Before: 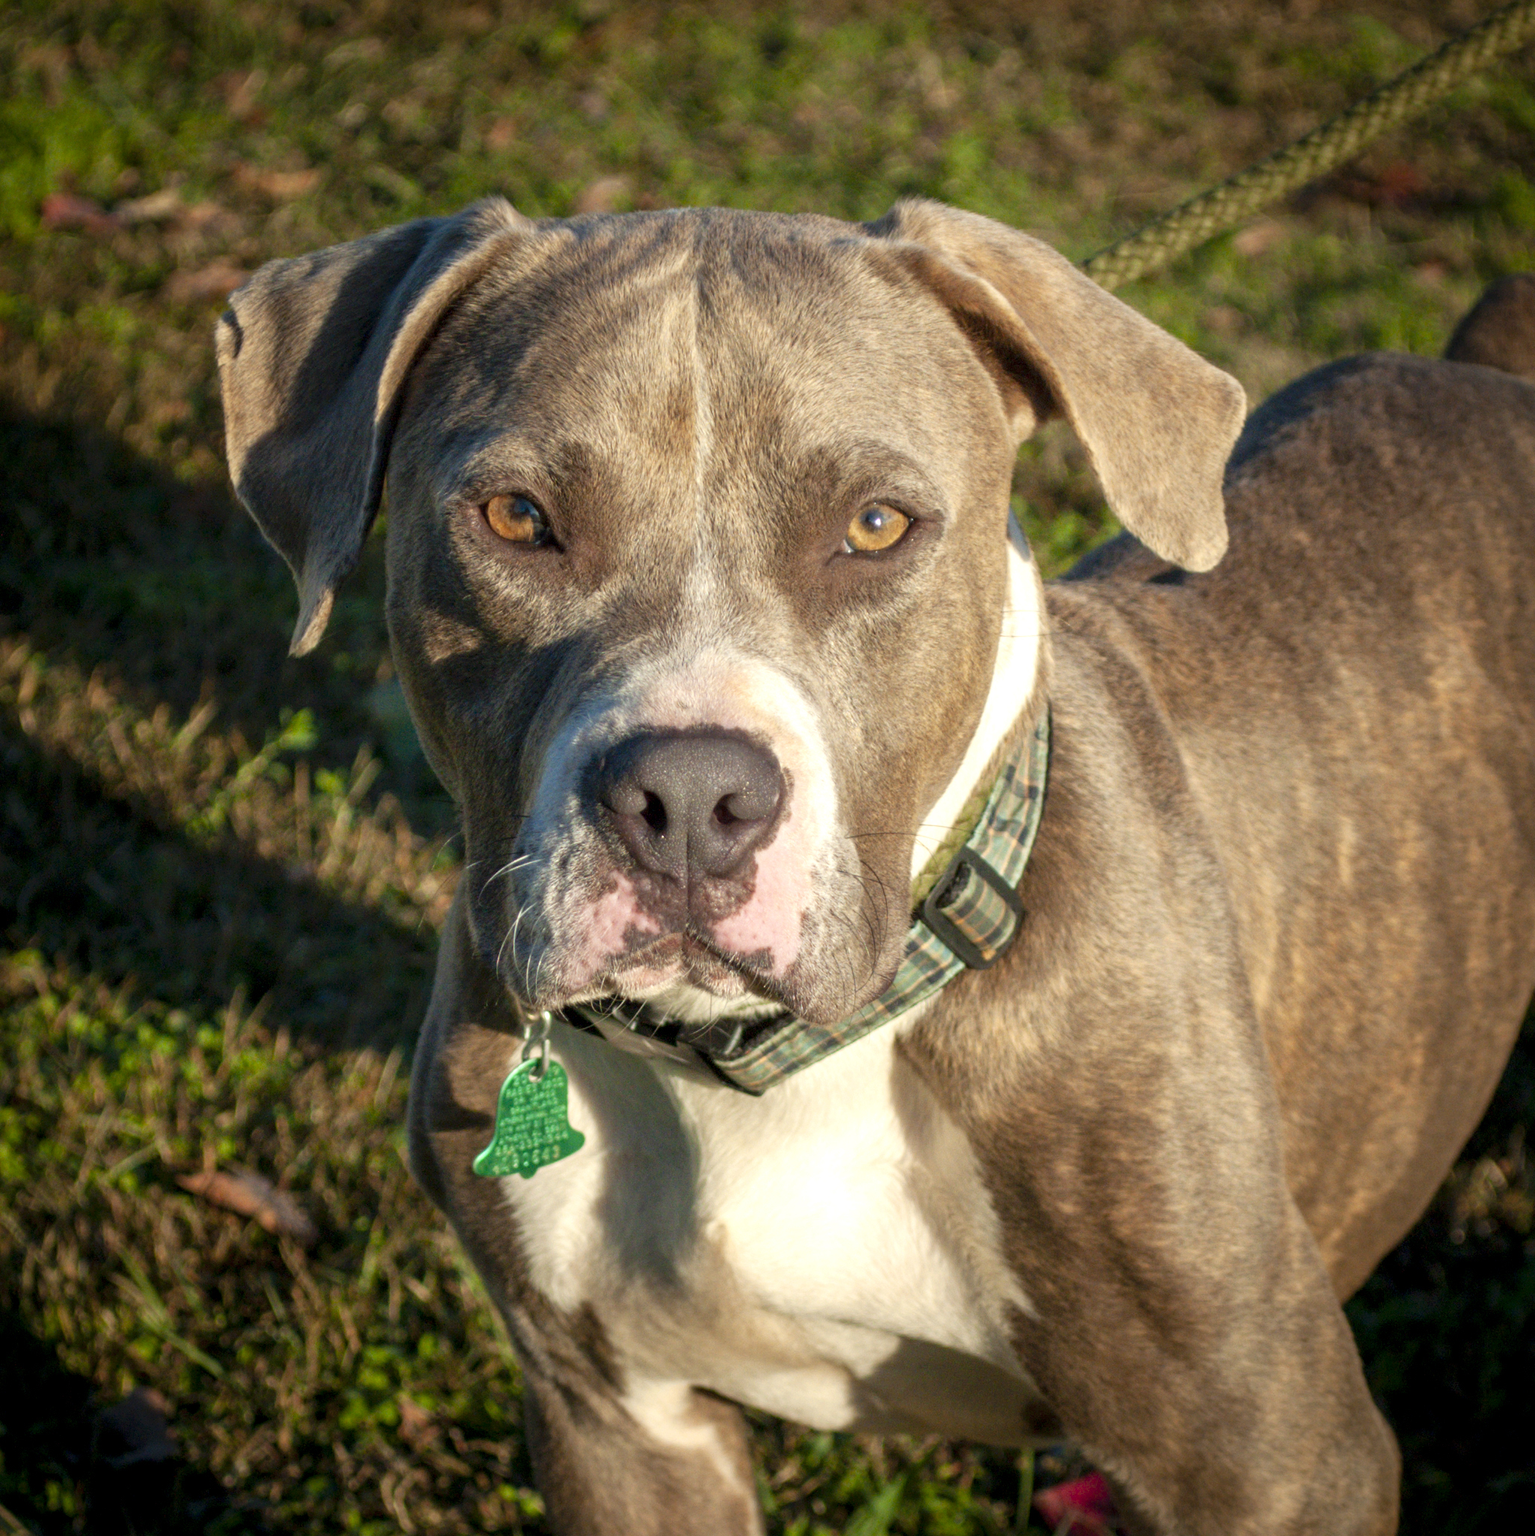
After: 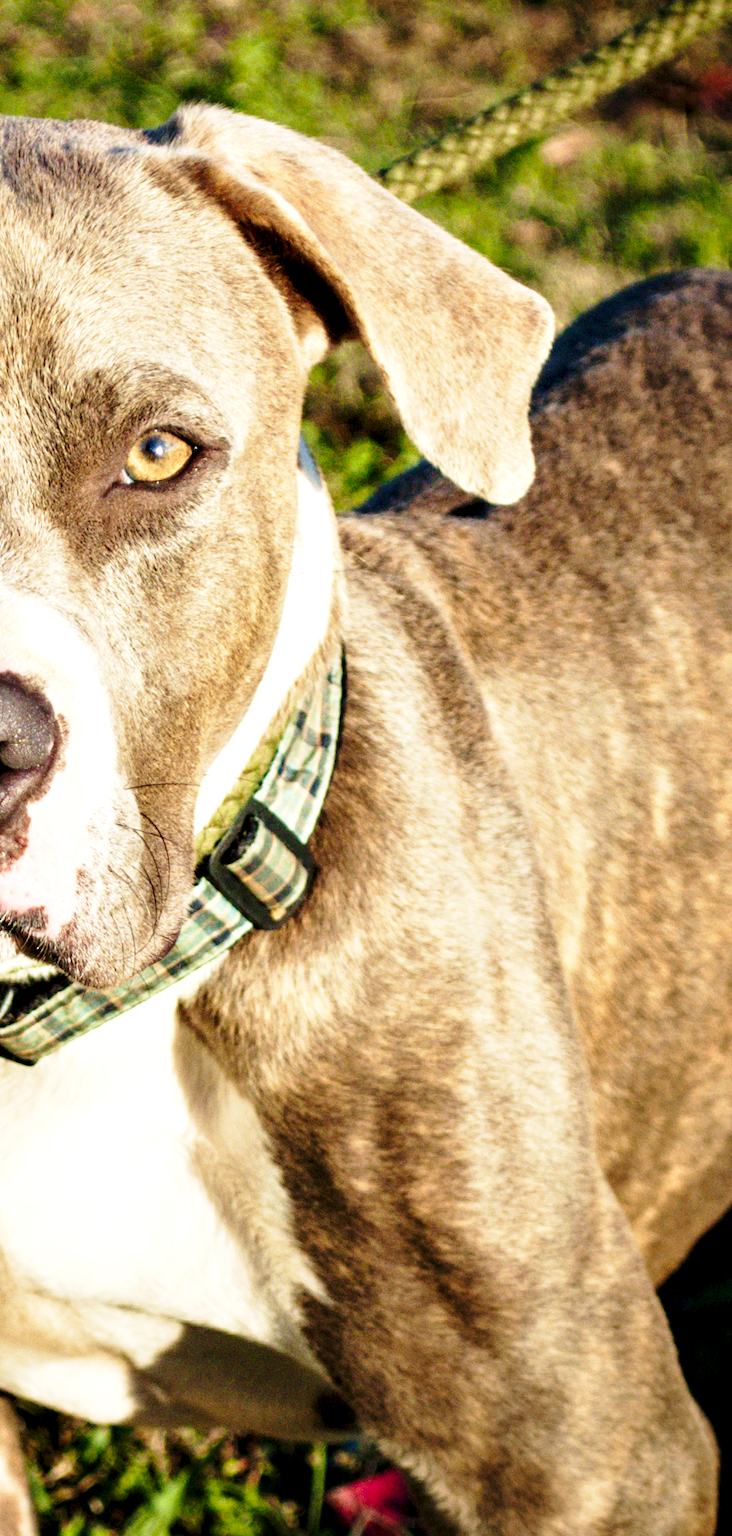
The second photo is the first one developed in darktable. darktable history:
base curve: curves: ch0 [(0, 0) (0.028, 0.03) (0.121, 0.232) (0.46, 0.748) (0.859, 0.968) (1, 1)], preserve colors none
velvia: on, module defaults
crop: left 47.531%, top 6.653%, right 7.913%
contrast equalizer: y [[0.6 ×6], [0.55 ×6], [0 ×6], [0 ×6], [0 ×6]]
